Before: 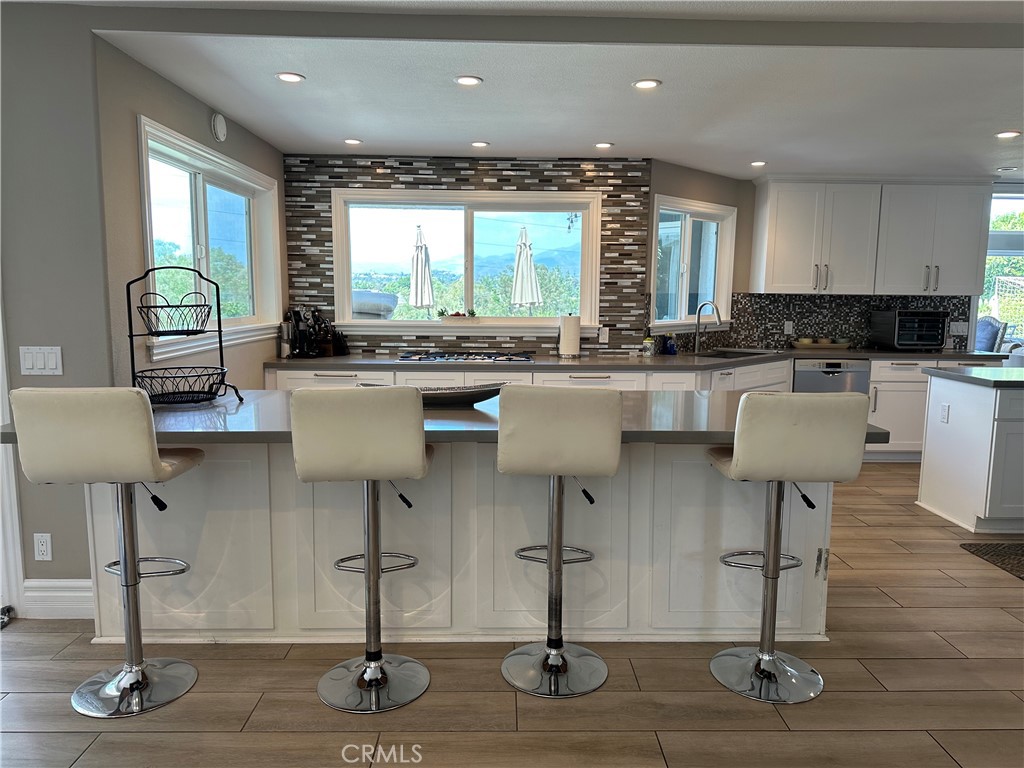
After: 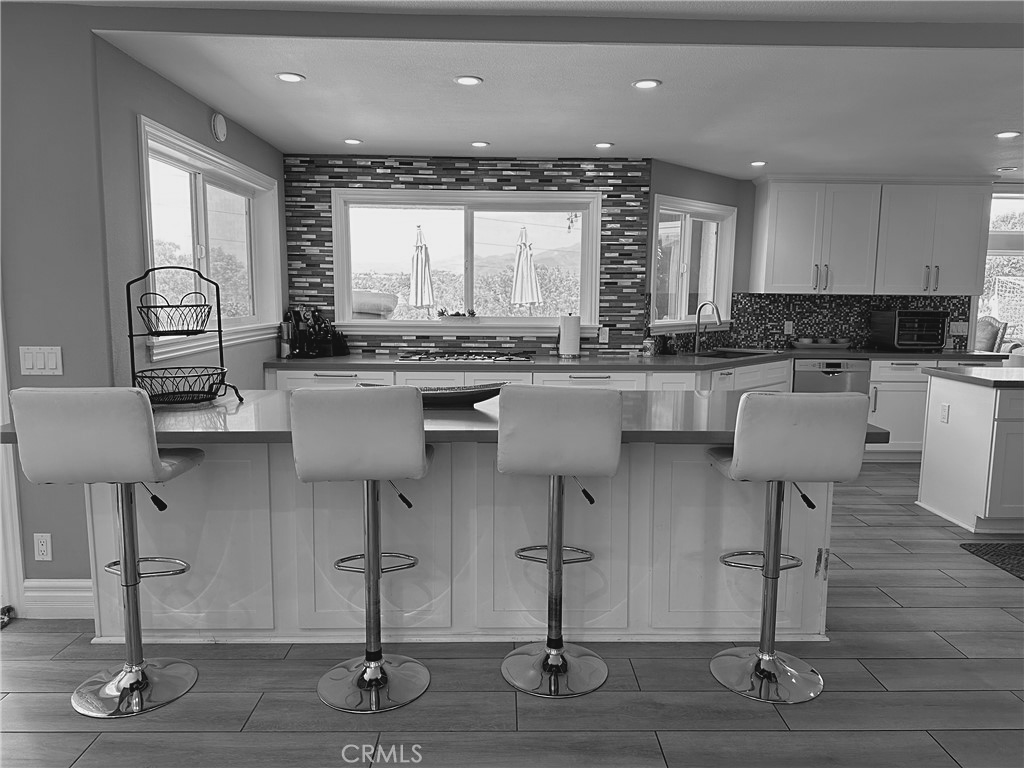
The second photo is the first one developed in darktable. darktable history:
sharpen: amount 0.204
contrast brightness saturation: contrast -0.112
color calibration: output gray [0.267, 0.423, 0.261, 0], illuminant as shot in camera, x 0.383, y 0.38, temperature 3985.25 K
